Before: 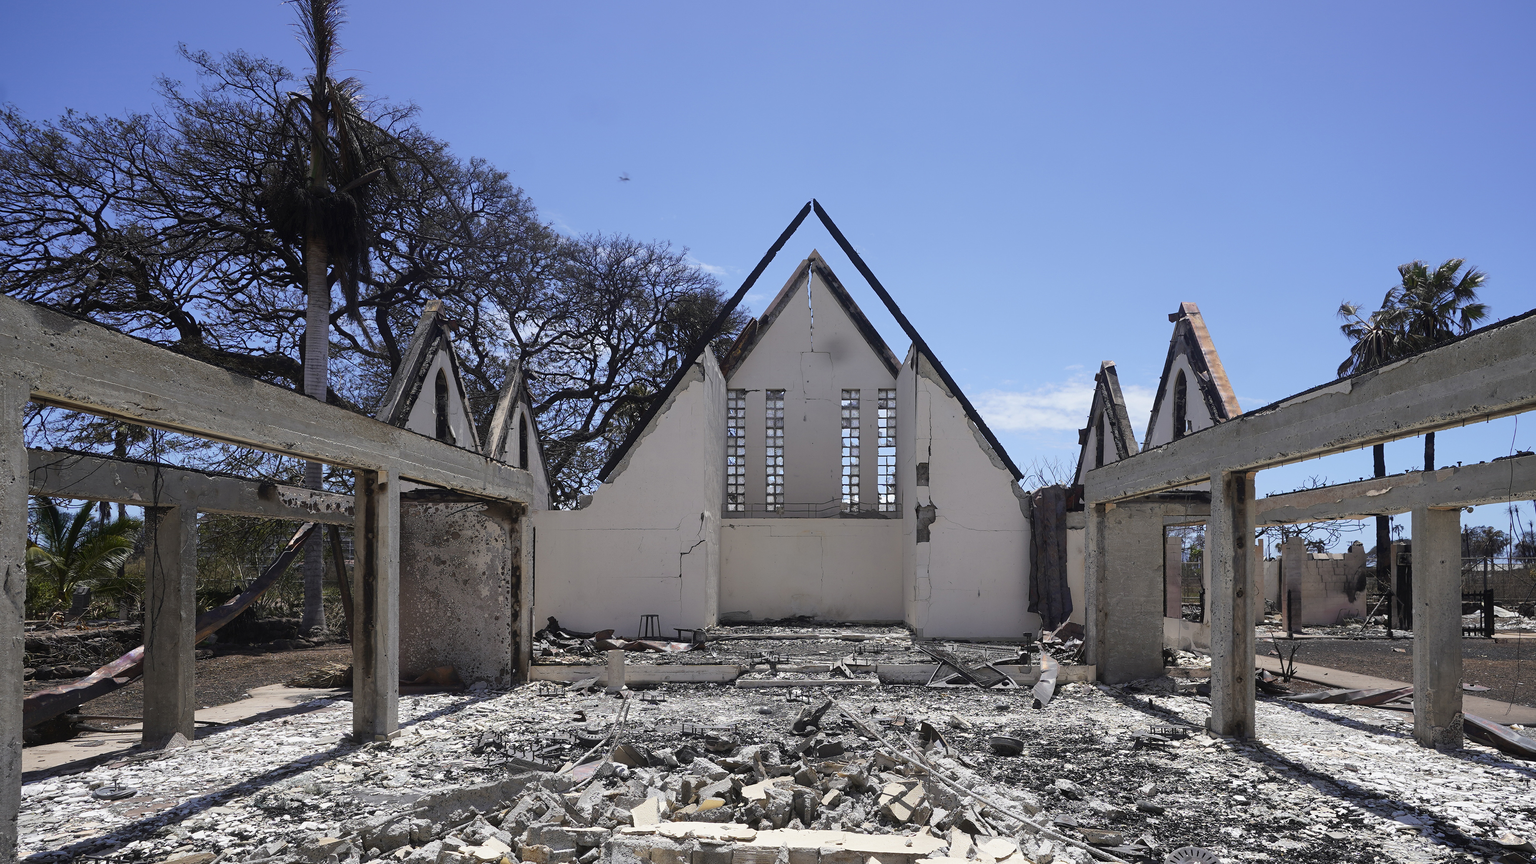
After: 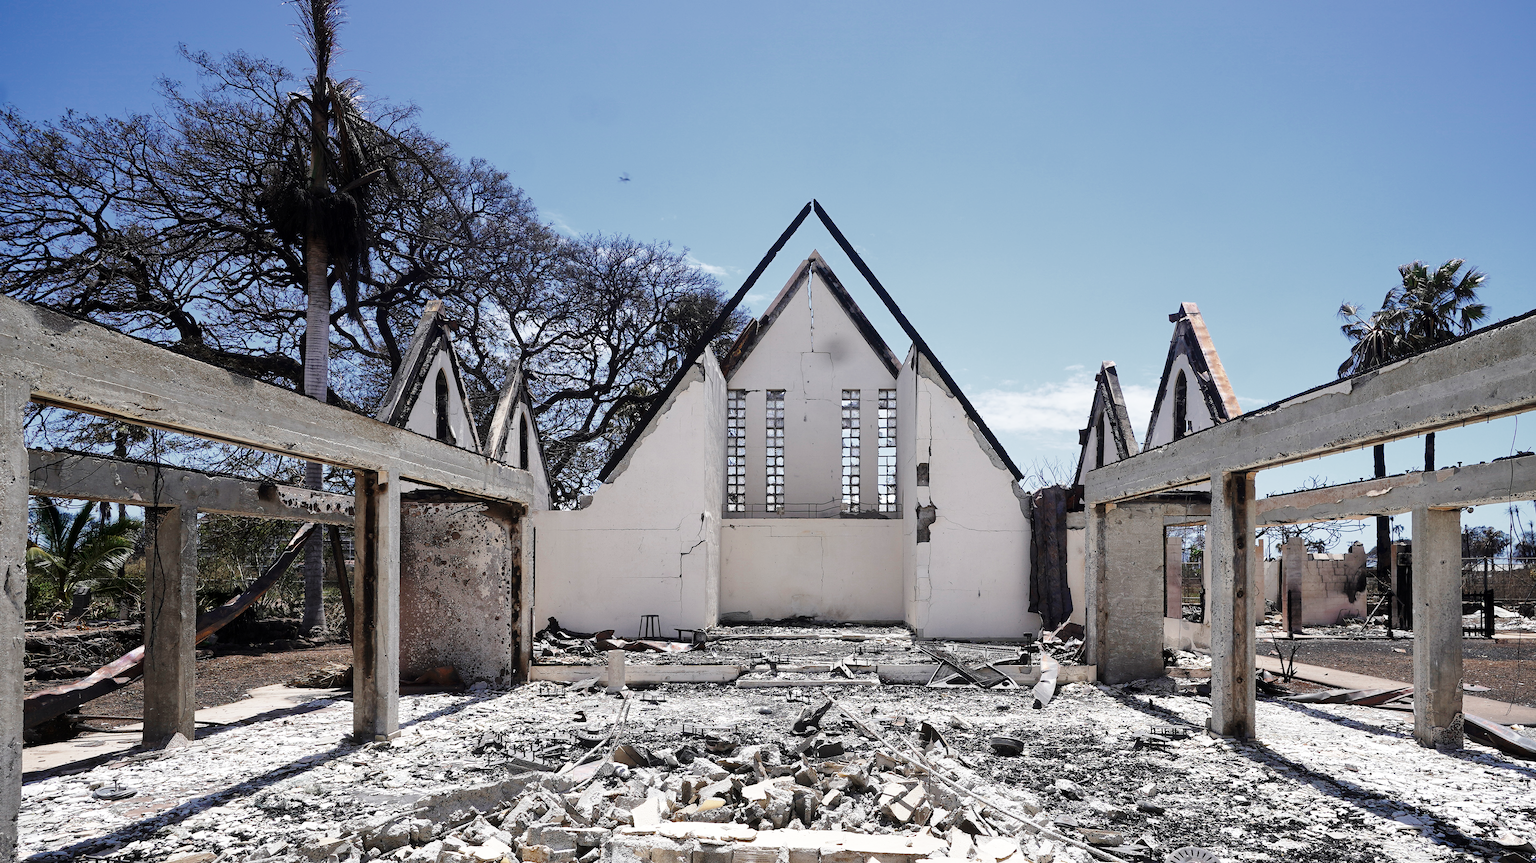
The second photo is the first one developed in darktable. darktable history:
base curve: curves: ch0 [(0, 0) (0.028, 0.03) (0.121, 0.232) (0.46, 0.748) (0.859, 0.968) (1, 1)], preserve colors none
local contrast: mode bilateral grid, contrast 20, coarseness 50, detail 120%, midtone range 0.2
color zones: curves: ch0 [(0, 0.5) (0.125, 0.4) (0.25, 0.5) (0.375, 0.4) (0.5, 0.4) (0.625, 0.35) (0.75, 0.35) (0.875, 0.5)]; ch1 [(0, 0.35) (0.125, 0.45) (0.25, 0.35) (0.375, 0.35) (0.5, 0.35) (0.625, 0.35) (0.75, 0.45) (0.875, 0.35)]; ch2 [(0, 0.6) (0.125, 0.5) (0.25, 0.5) (0.375, 0.6) (0.5, 0.6) (0.625, 0.5) (0.75, 0.5) (0.875, 0.5)]
